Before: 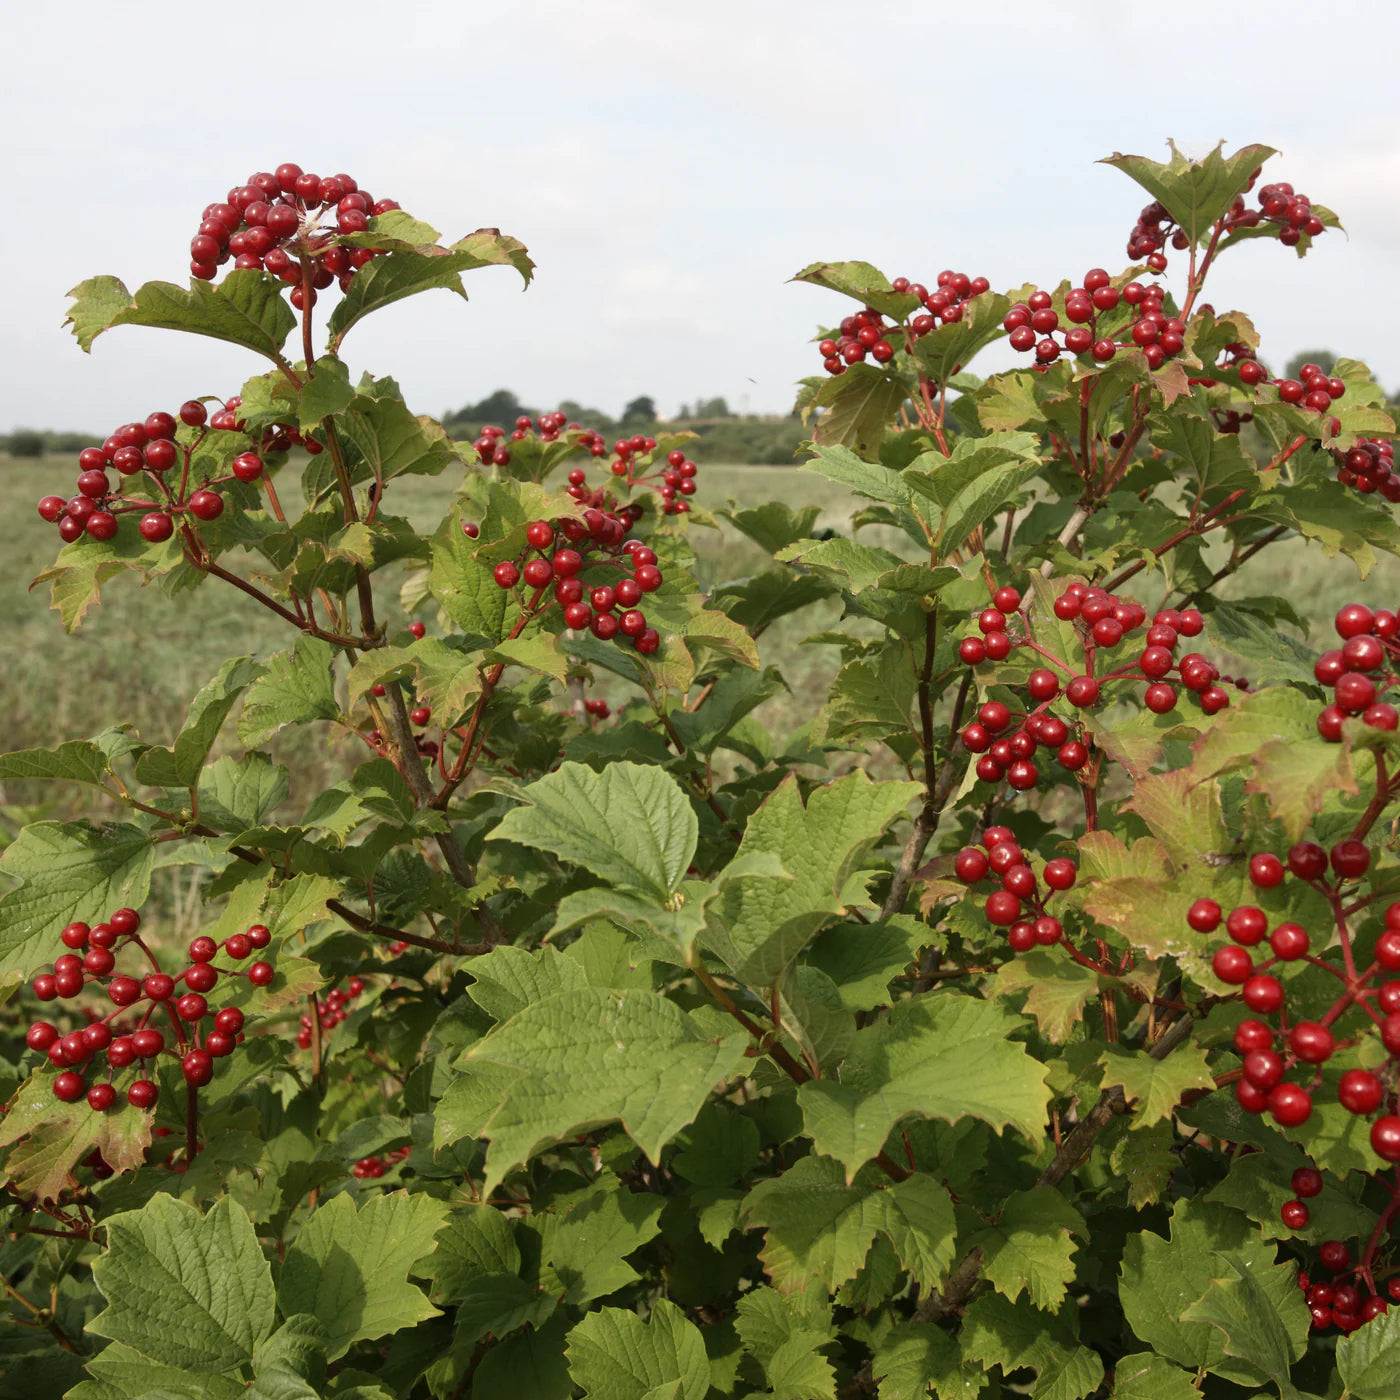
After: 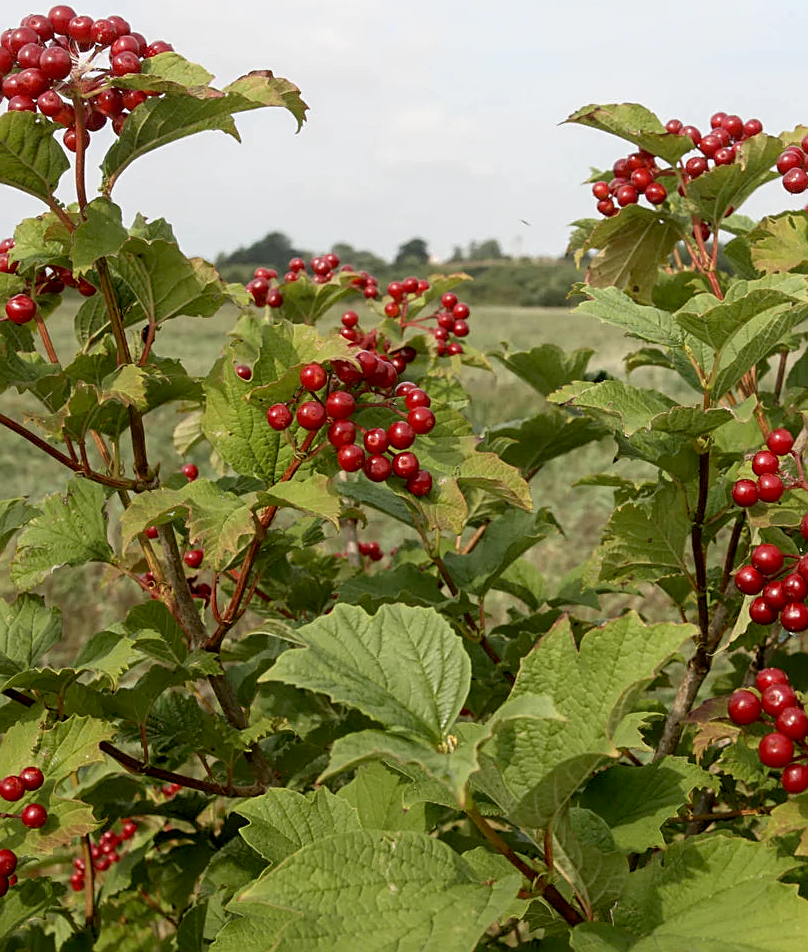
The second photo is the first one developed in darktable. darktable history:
local contrast: detail 109%
crop: left 16.223%, top 11.333%, right 26.034%, bottom 20.62%
sharpen: on, module defaults
exposure: black level correction 0.009, exposure 0.016 EV, compensate highlight preservation false
tone equalizer: on, module defaults
